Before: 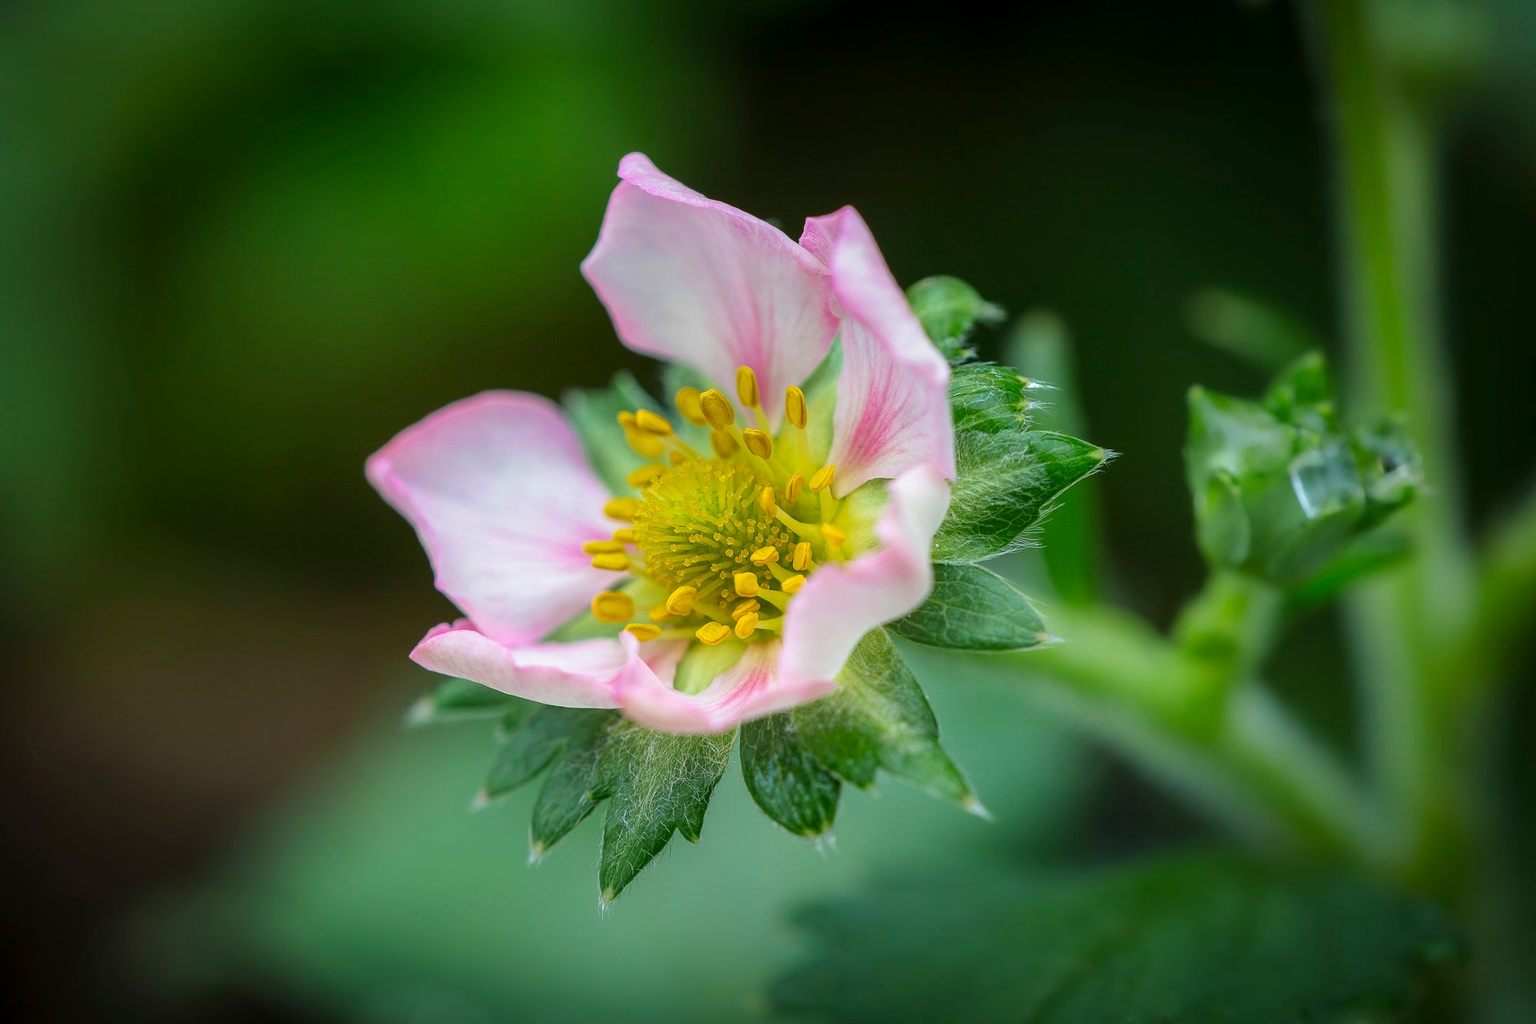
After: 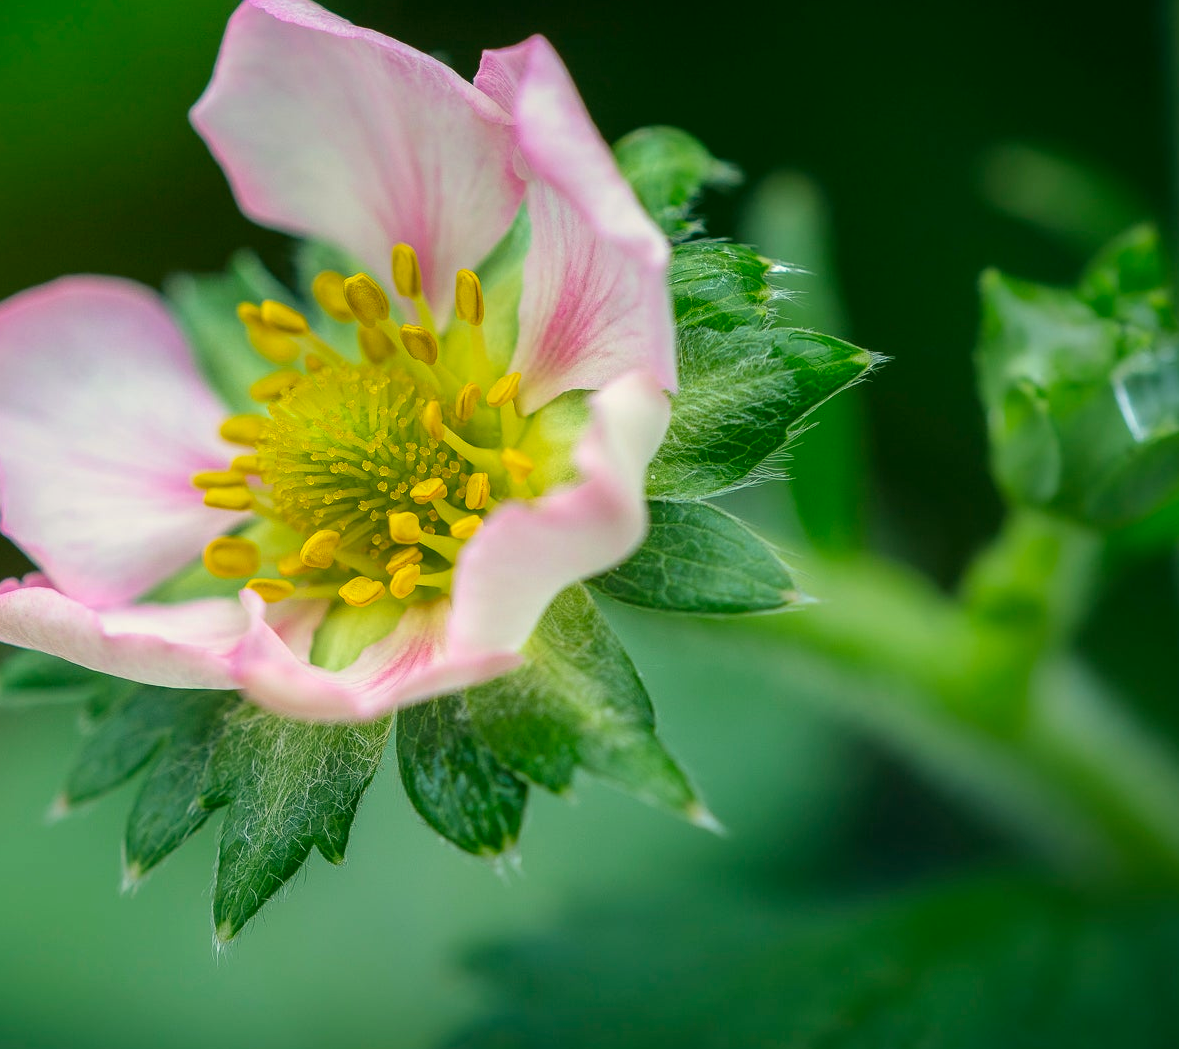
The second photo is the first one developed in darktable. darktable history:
crop and rotate: left 28.366%, top 17.538%, right 12.637%, bottom 3.761%
color correction: highlights a* -0.473, highlights b* 9.27, shadows a* -9.4, shadows b* 1.09
